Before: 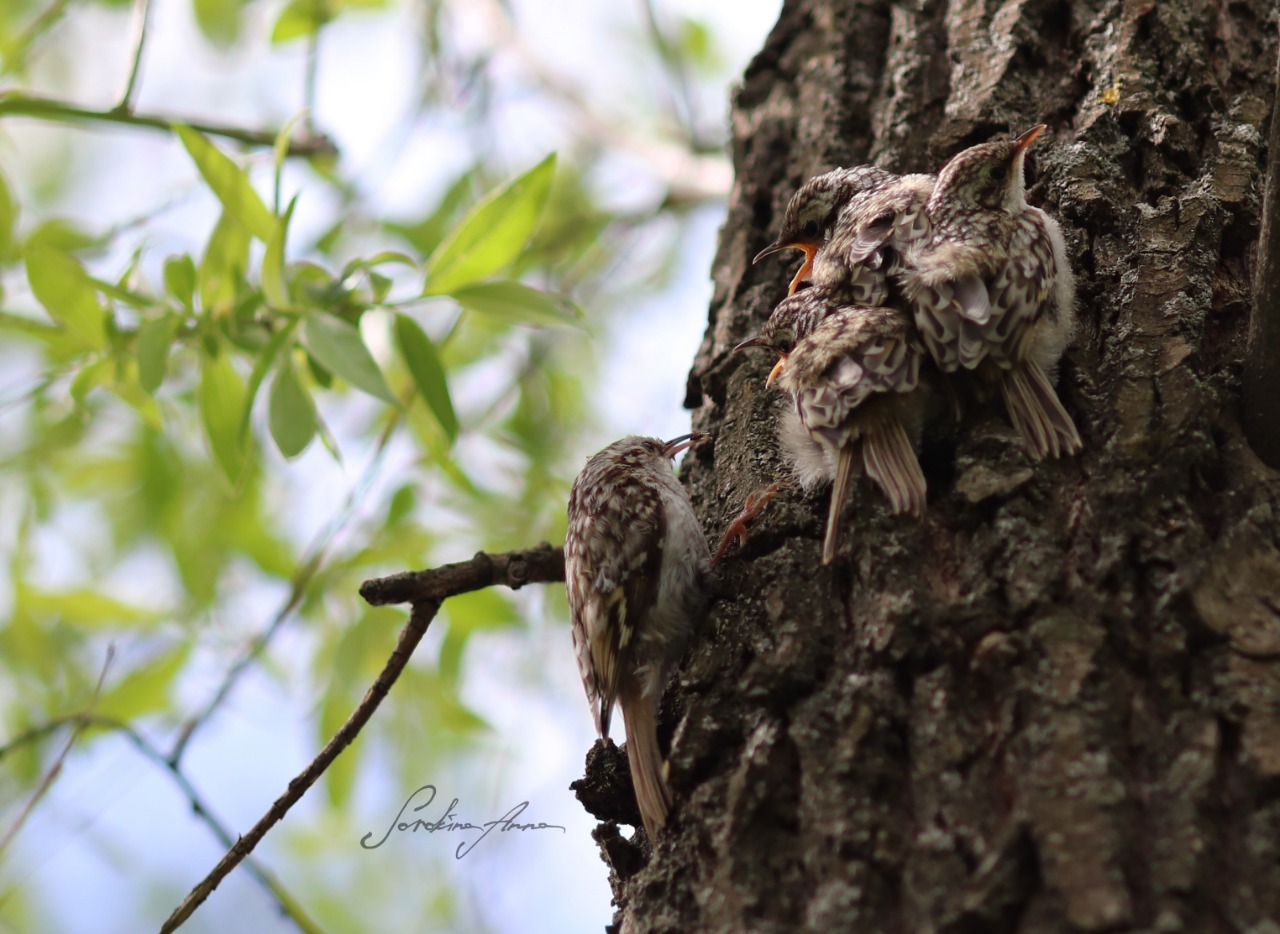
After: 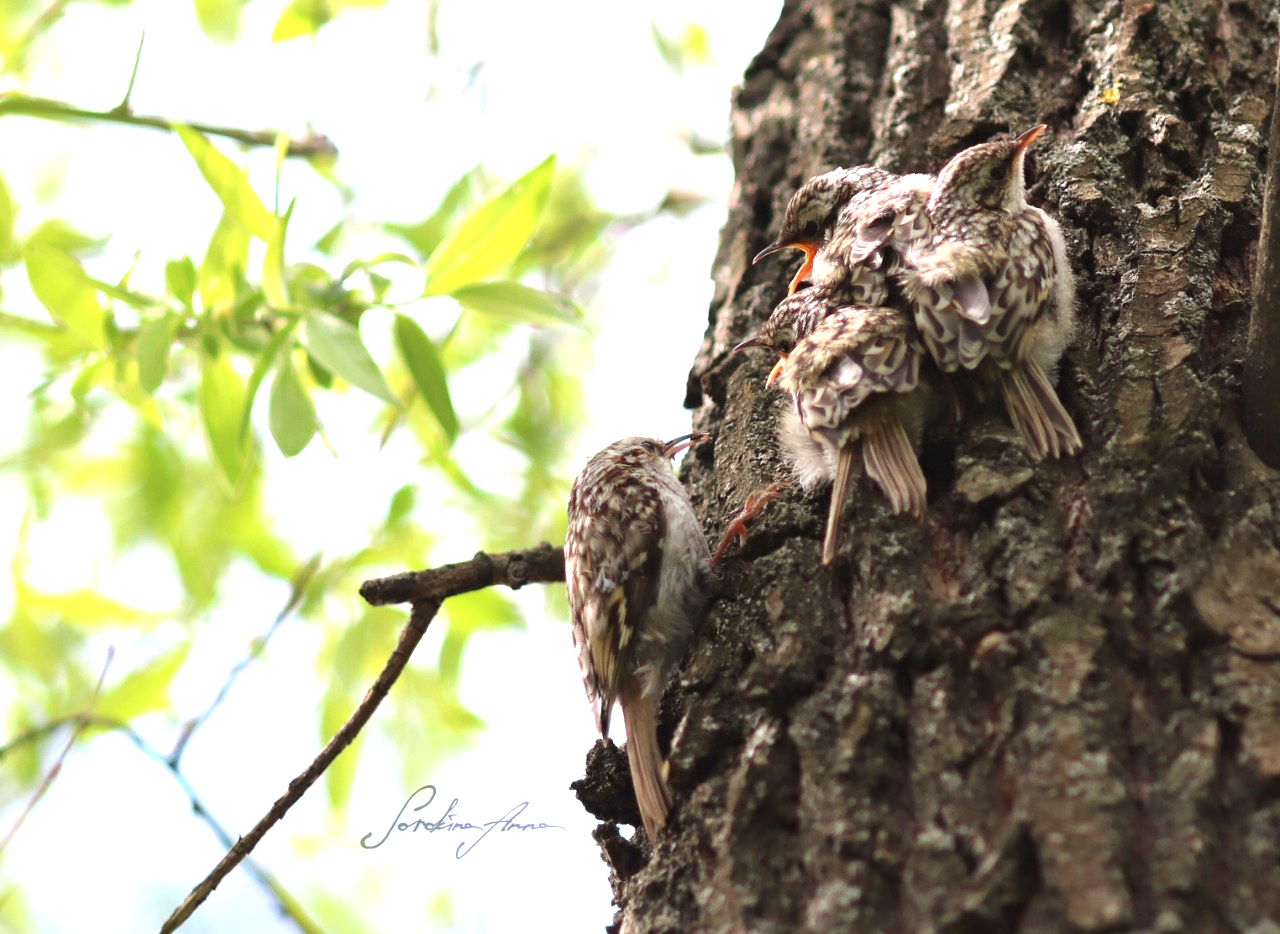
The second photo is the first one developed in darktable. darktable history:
exposure: black level correction 0, exposure 1.199 EV, compensate highlight preservation false
